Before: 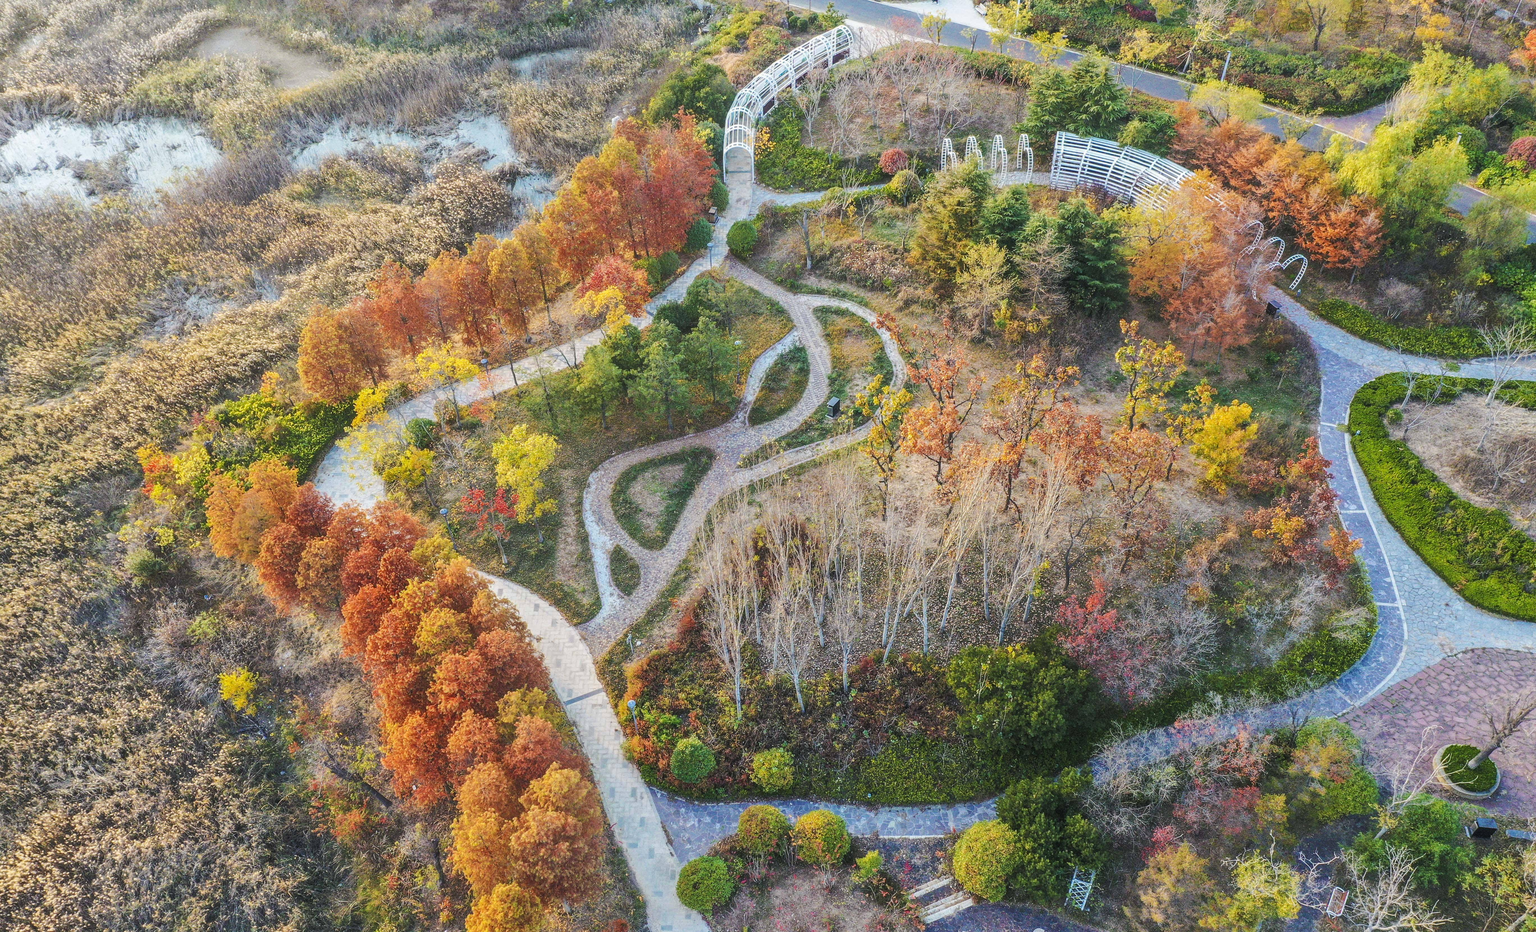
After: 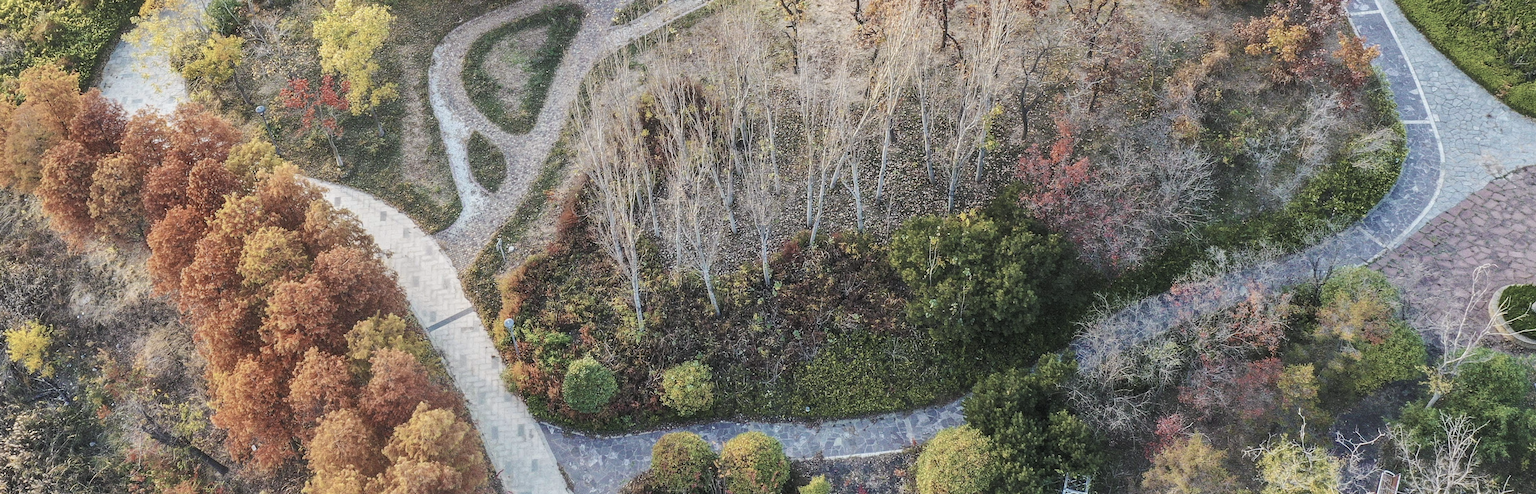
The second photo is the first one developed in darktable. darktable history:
color correction: saturation 0.57
crop and rotate: left 13.306%, top 48.129%, bottom 2.928%
rotate and perspective: rotation -5°, crop left 0.05, crop right 0.952, crop top 0.11, crop bottom 0.89
tone equalizer: on, module defaults
